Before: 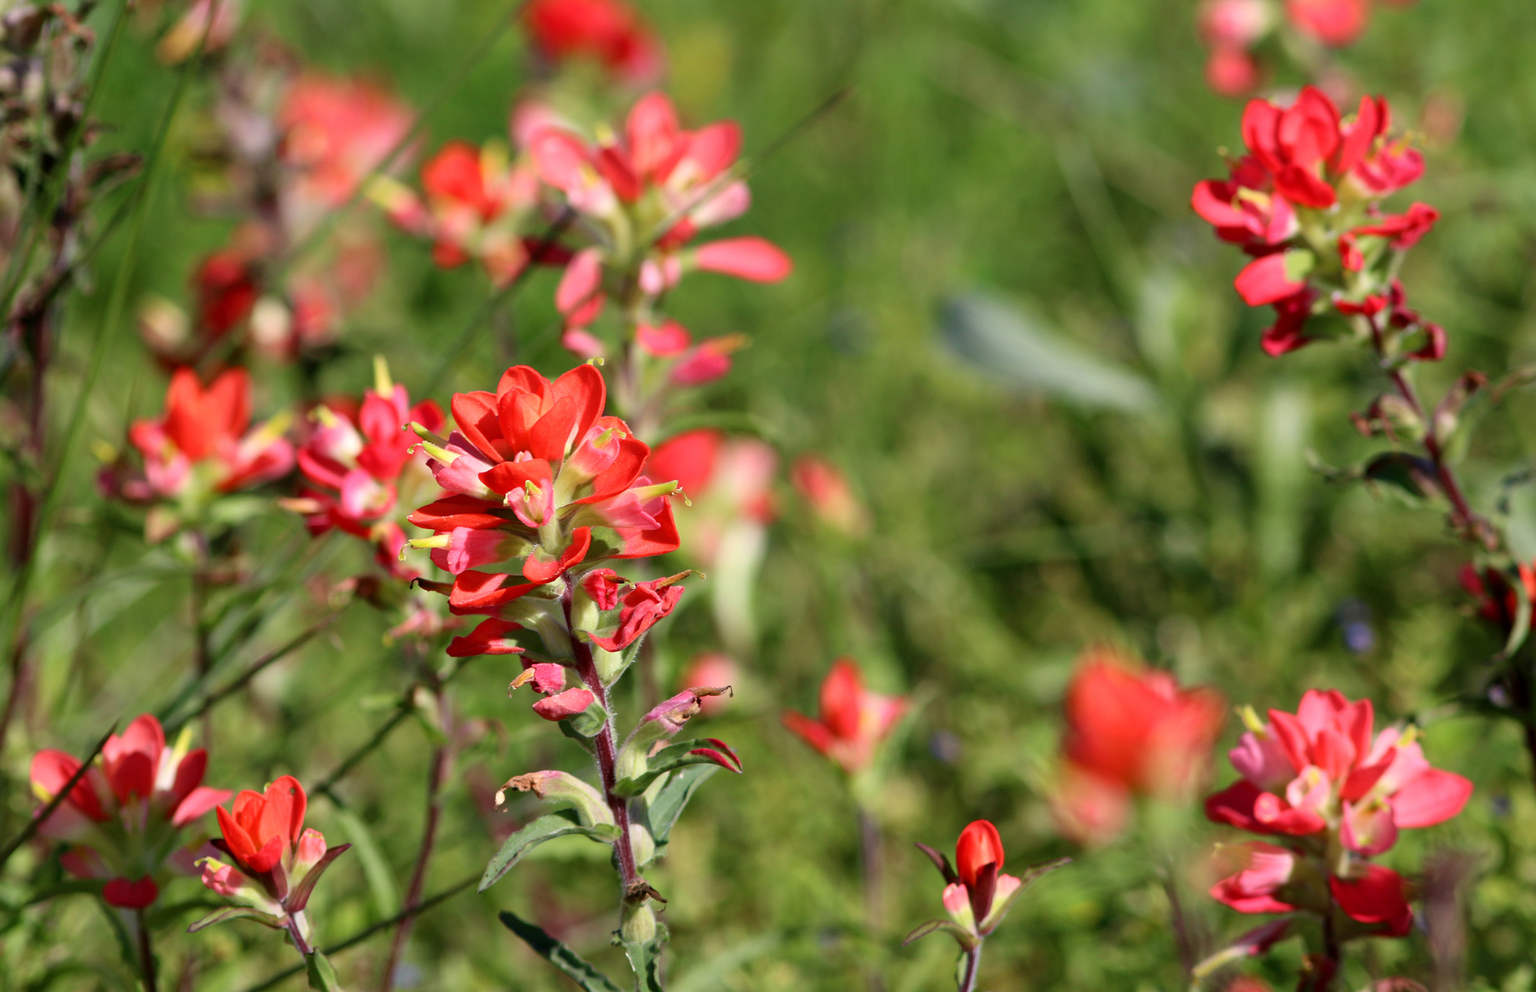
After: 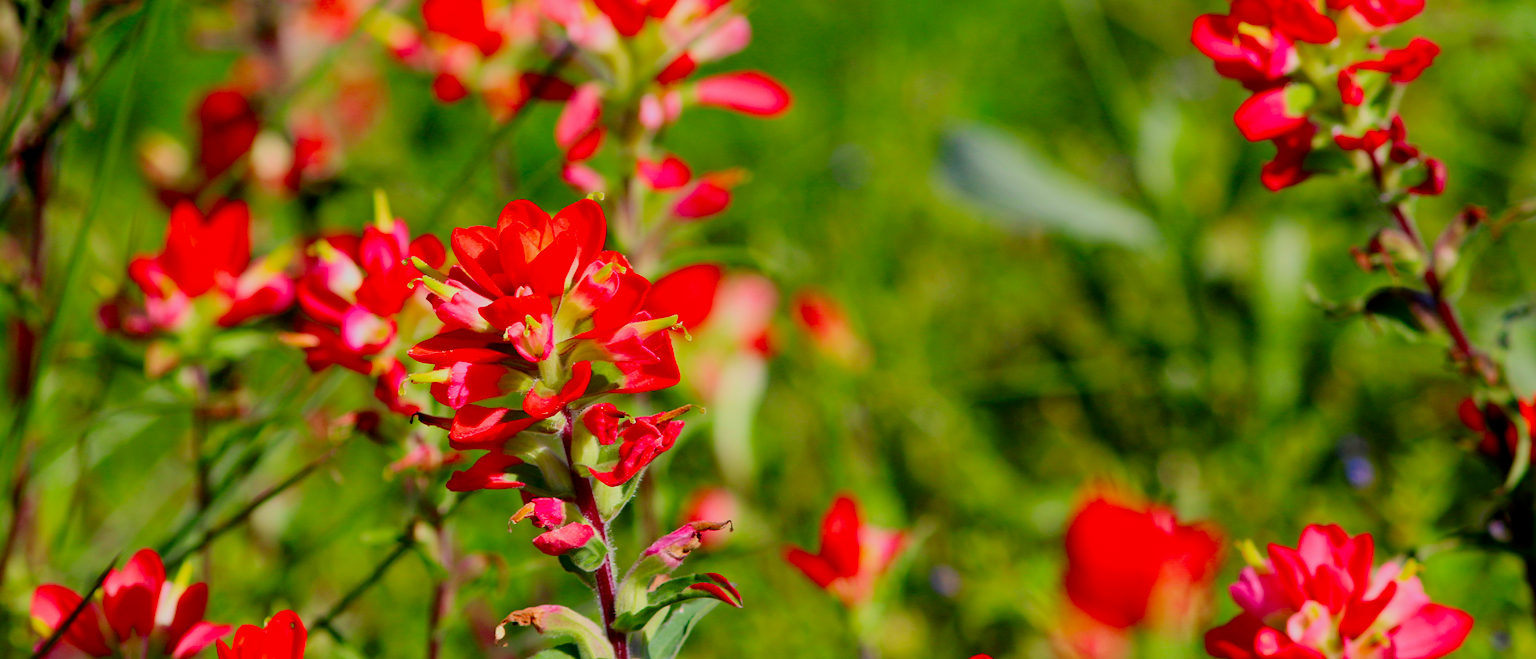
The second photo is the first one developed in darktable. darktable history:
contrast brightness saturation: contrast 0.16, saturation 0.32
filmic rgb: black relative exposure -8.79 EV, white relative exposure 4.98 EV, threshold 6 EV, target black luminance 0%, hardness 3.77, latitude 66.34%, contrast 0.822, highlights saturation mix 10%, shadows ↔ highlights balance 20%, add noise in highlights 0.1, color science v4 (2020), iterations of high-quality reconstruction 0, type of noise poissonian, enable highlight reconstruction true
crop: top 16.727%, bottom 16.727%
